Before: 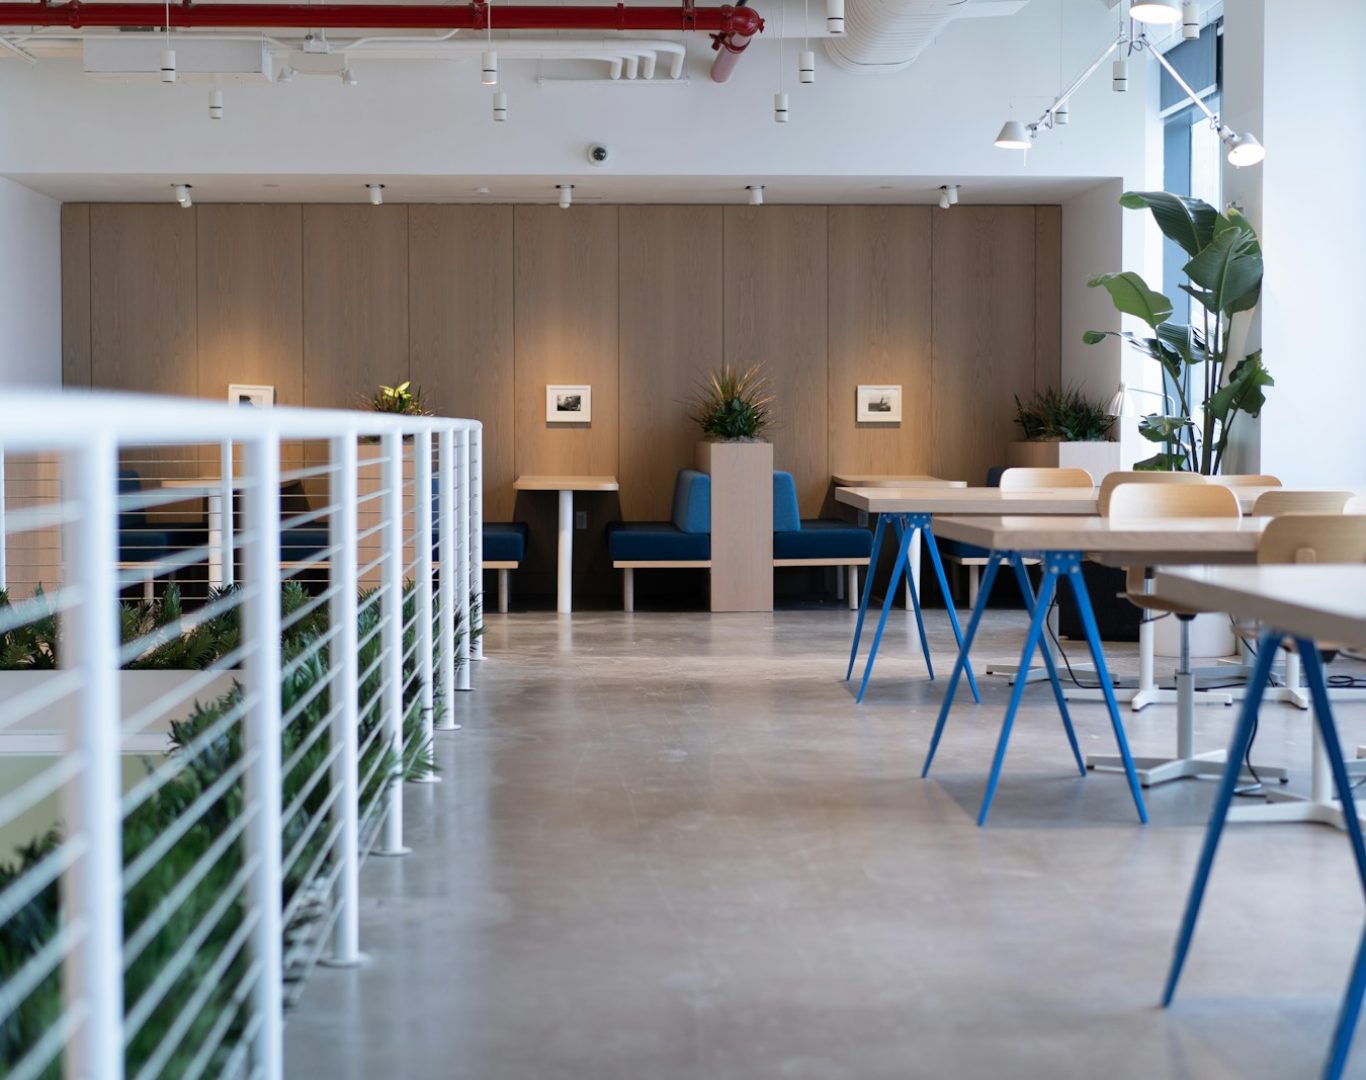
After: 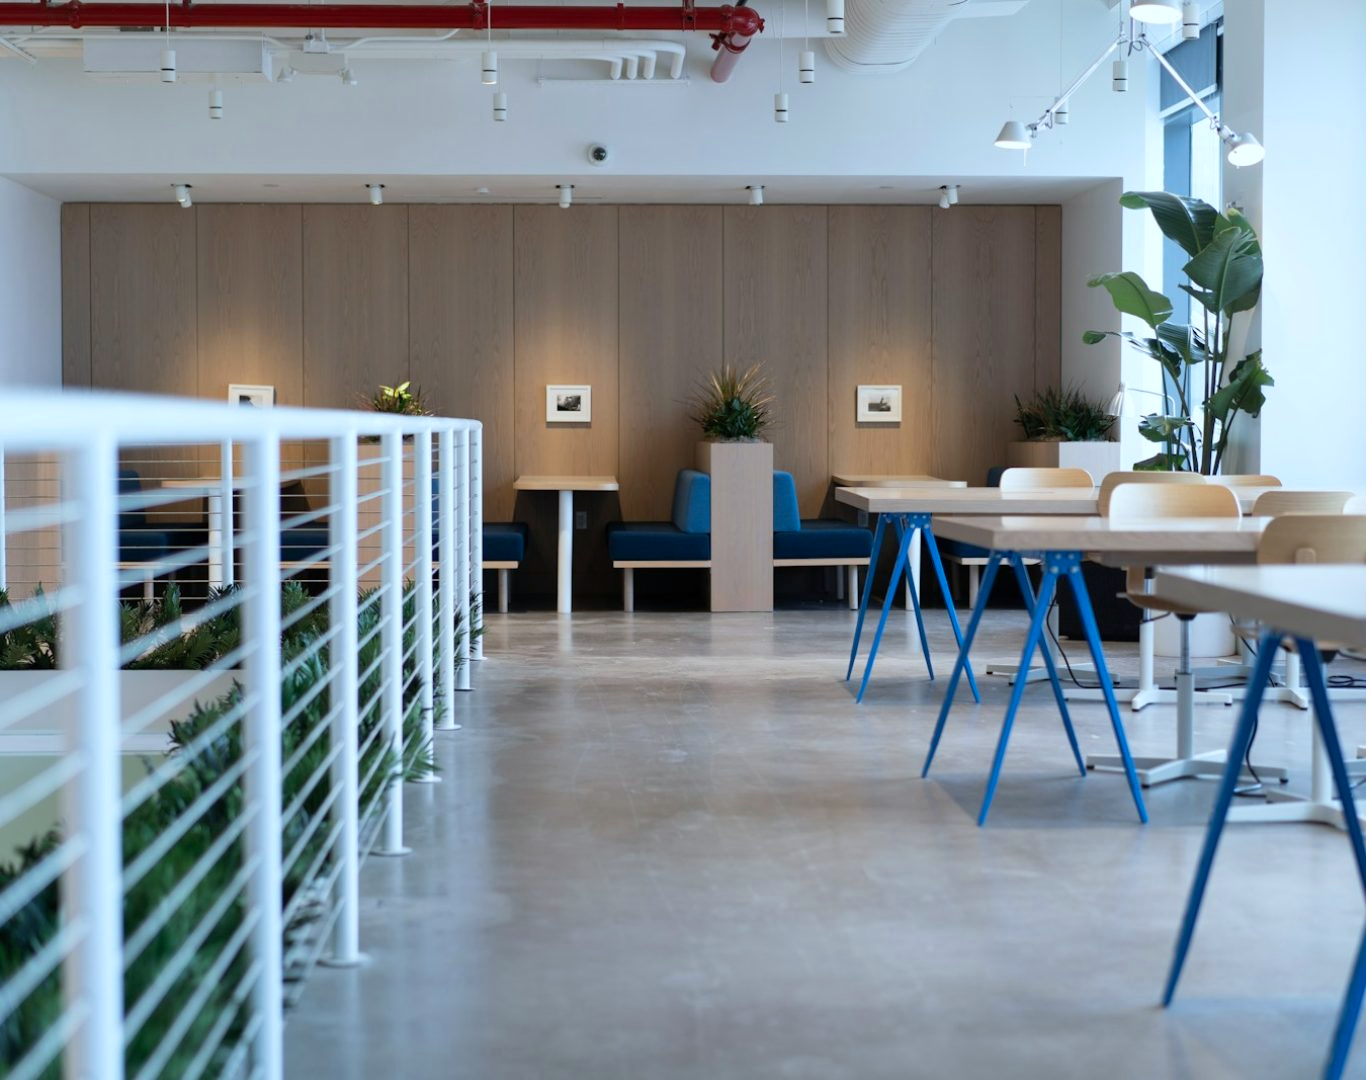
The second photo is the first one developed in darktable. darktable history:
color calibration: gray › normalize channels true, illuminant Planckian (black body), adaptation linear Bradford (ICC v4), x 0.364, y 0.367, temperature 4414 K, gamut compression 0.014
